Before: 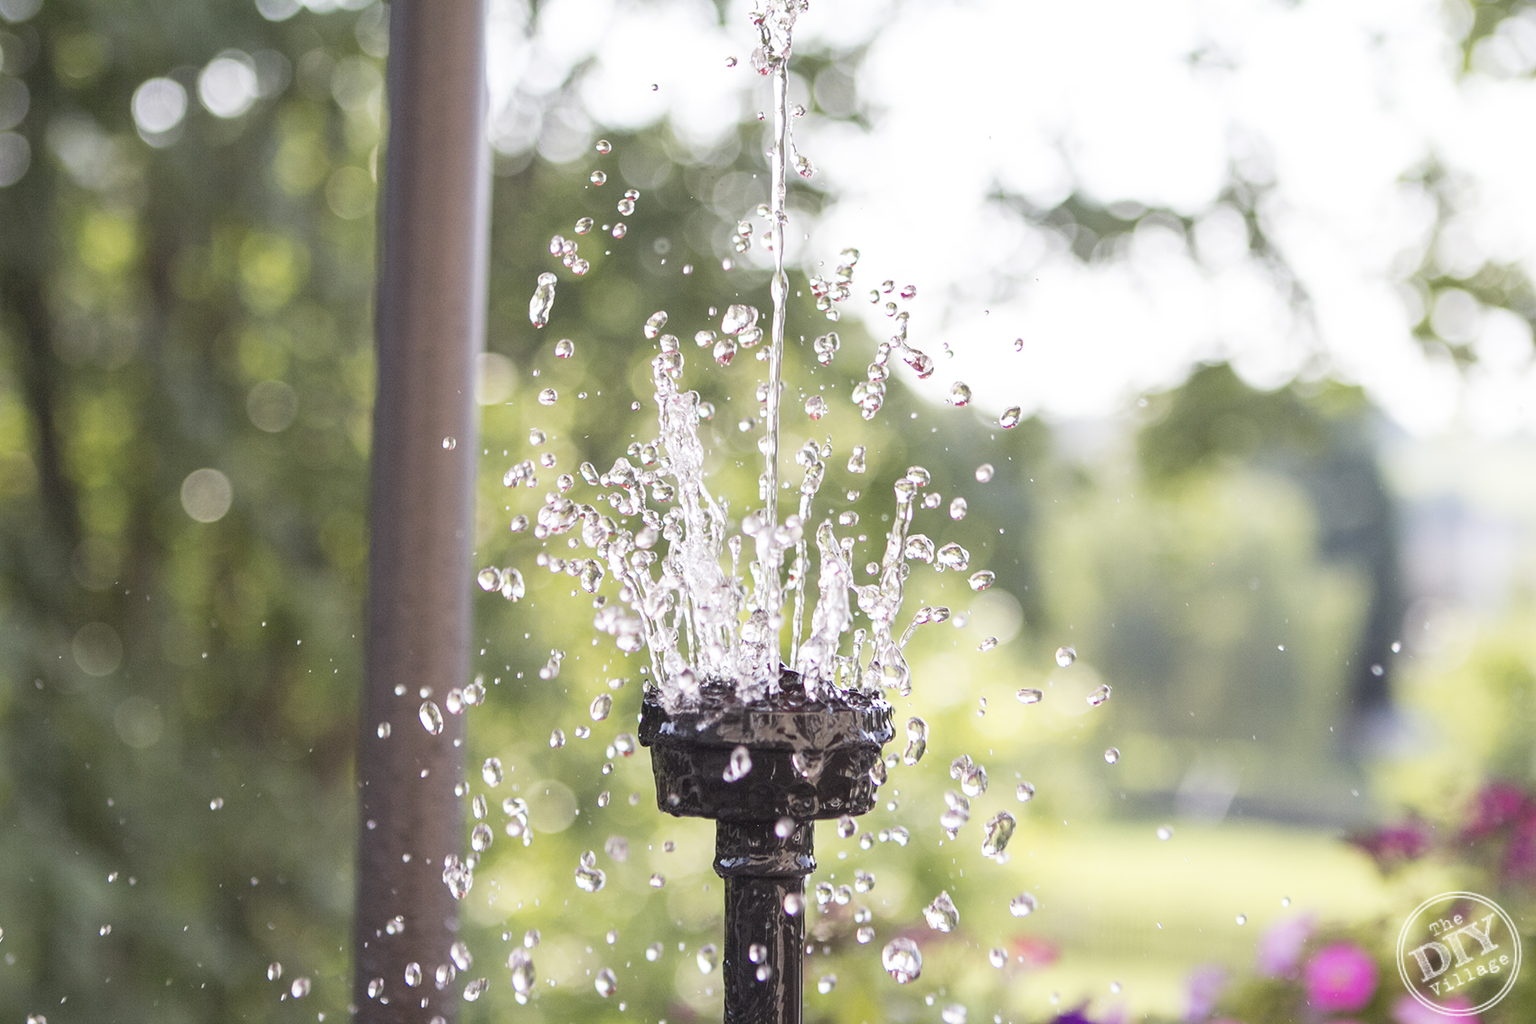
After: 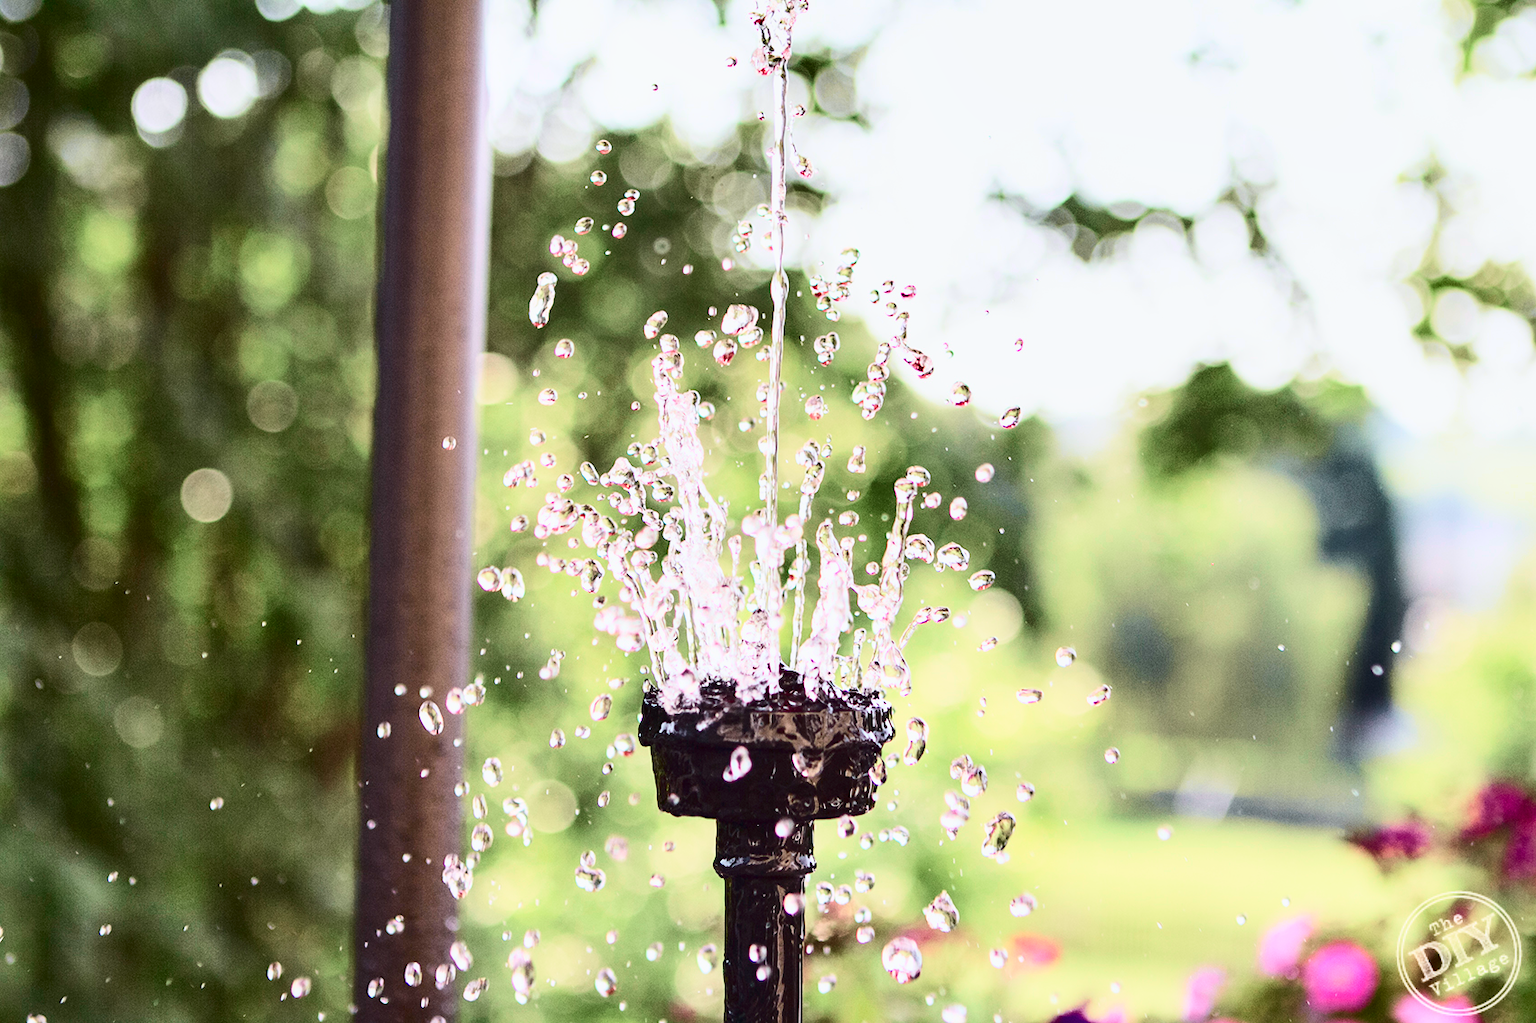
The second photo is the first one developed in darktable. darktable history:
contrast brightness saturation: contrast 0.398, brightness 0.105, saturation 0.213
tone equalizer: -8 EV 0.285 EV, -7 EV 0.388 EV, -6 EV 0.431 EV, -5 EV 0.212 EV, -3 EV -0.268 EV, -2 EV -0.42 EV, -1 EV -0.428 EV, +0 EV -0.266 EV
shadows and highlights: soften with gaussian
tone curve: curves: ch0 [(0, 0) (0.033, 0.016) (0.171, 0.127) (0.33, 0.331) (0.432, 0.475) (0.601, 0.665) (0.843, 0.876) (1, 1)]; ch1 [(0, 0) (0.339, 0.349) (0.445, 0.42) (0.476, 0.47) (0.501, 0.499) (0.516, 0.525) (0.548, 0.563) (0.584, 0.633) (0.728, 0.746) (1, 1)]; ch2 [(0, 0) (0.327, 0.324) (0.417, 0.44) (0.46, 0.453) (0.502, 0.498) (0.517, 0.524) (0.53, 0.554) (0.579, 0.599) (0.745, 0.704) (1, 1)], color space Lab, independent channels, preserve colors none
